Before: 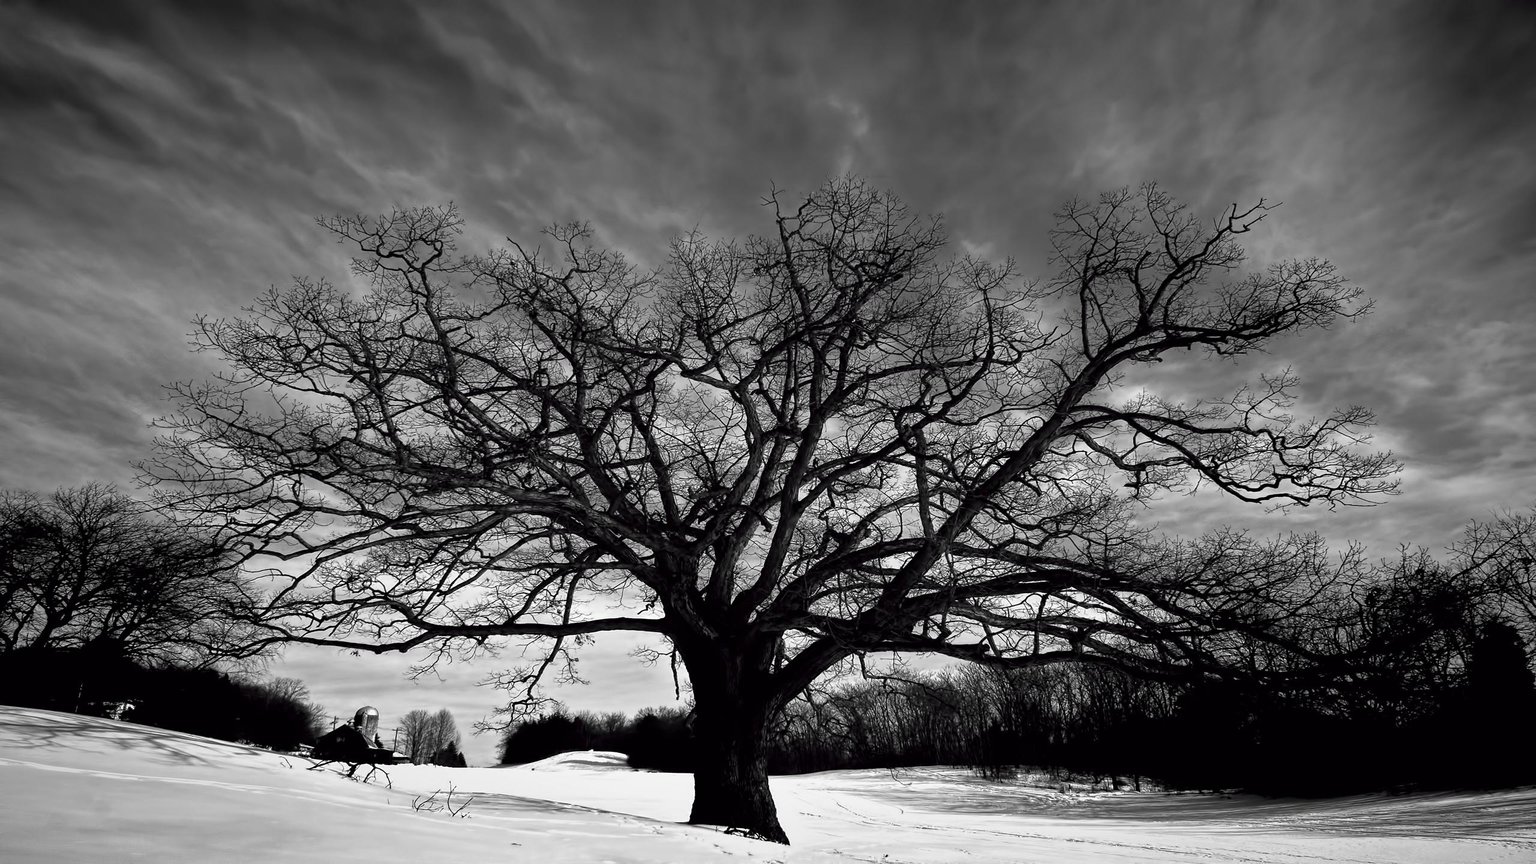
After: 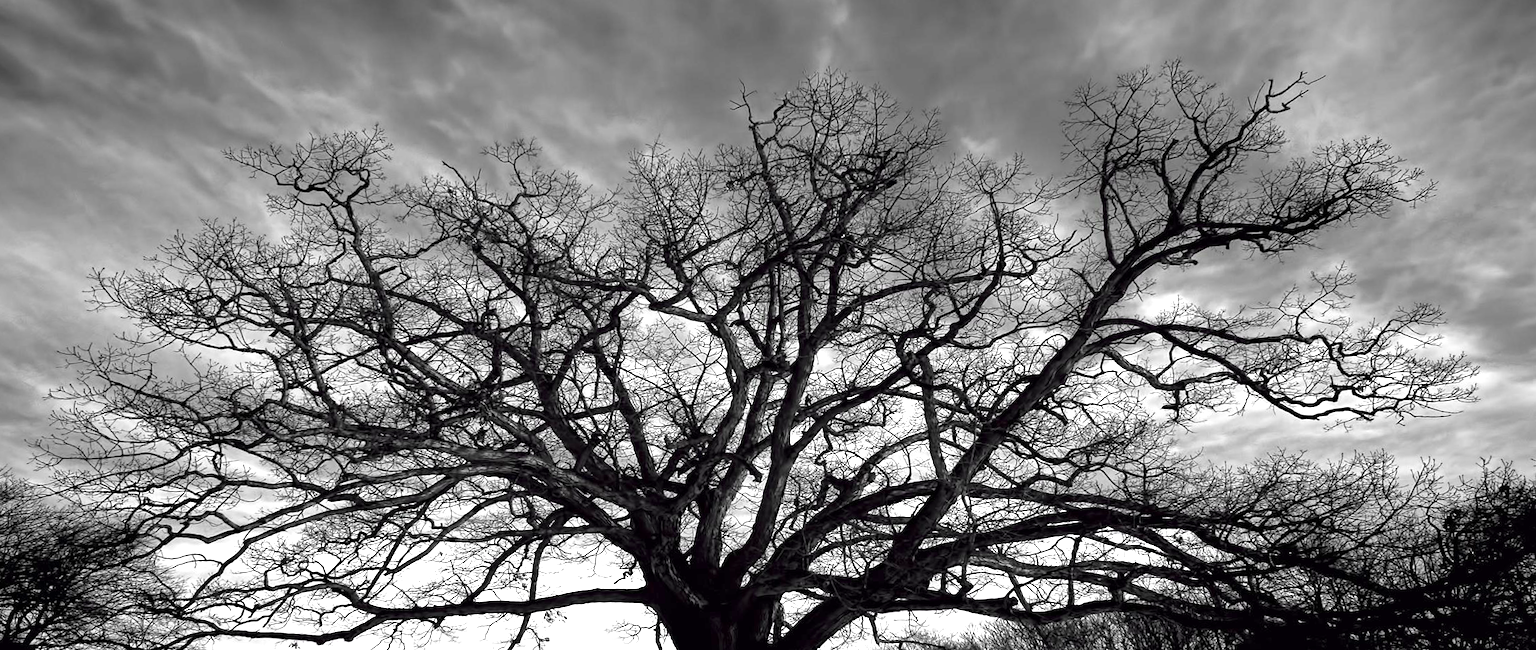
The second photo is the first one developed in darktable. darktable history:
crop: left 5.596%, top 10.314%, right 3.534%, bottom 19.395%
exposure: exposure 0.943 EV, compensate highlight preservation false
rotate and perspective: rotation -3°, crop left 0.031, crop right 0.968, crop top 0.07, crop bottom 0.93
